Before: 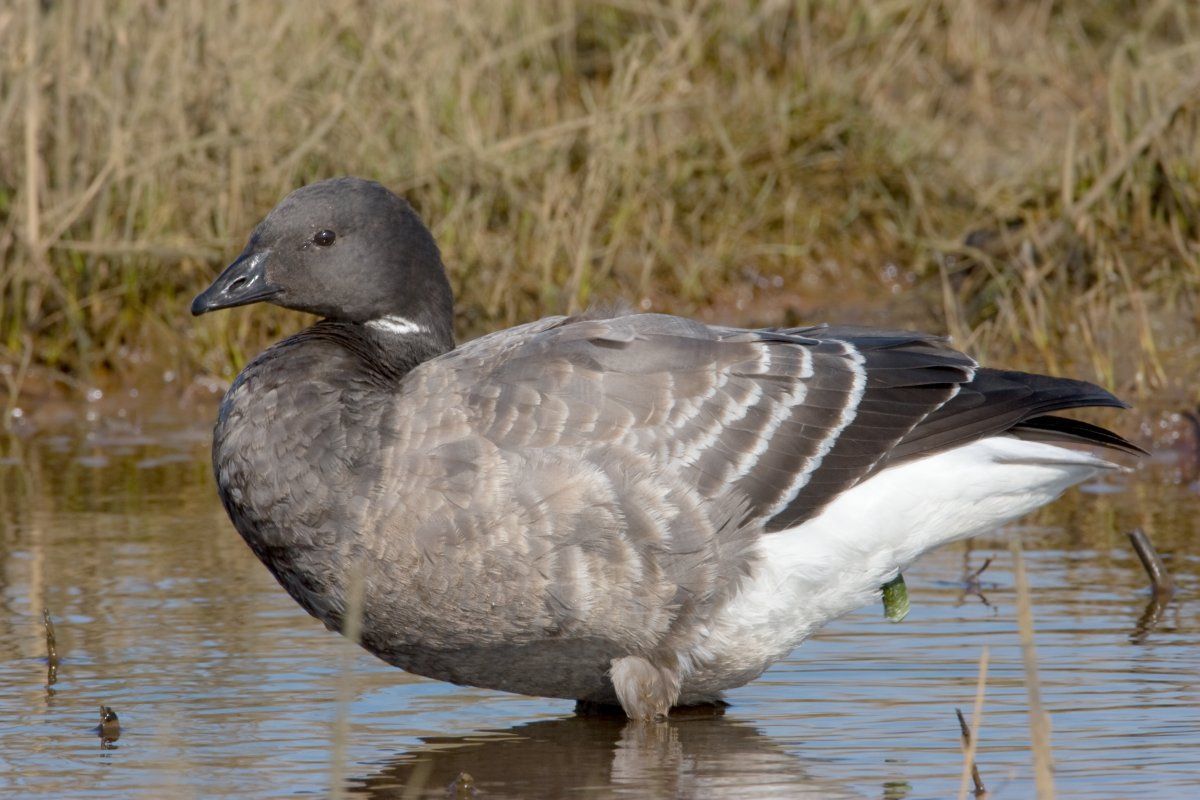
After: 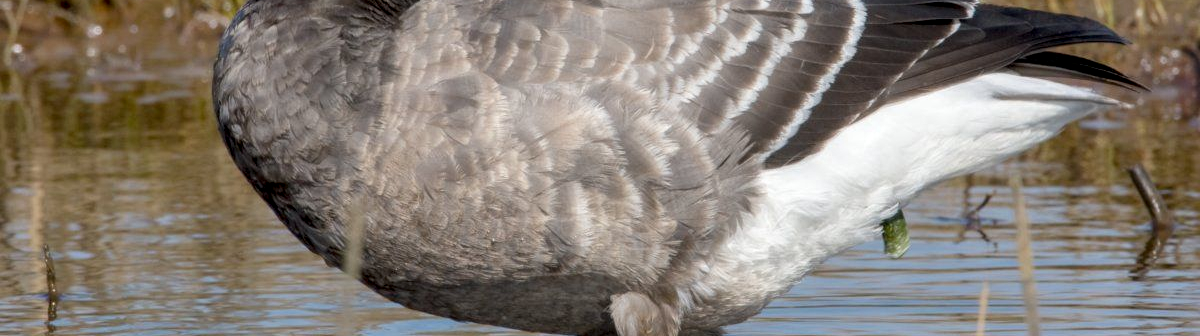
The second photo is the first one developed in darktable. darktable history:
crop: top 45.551%, bottom 12.262%
local contrast: detail 130%
vignetting: fall-off start 100%, brightness -0.282, width/height ratio 1.31
